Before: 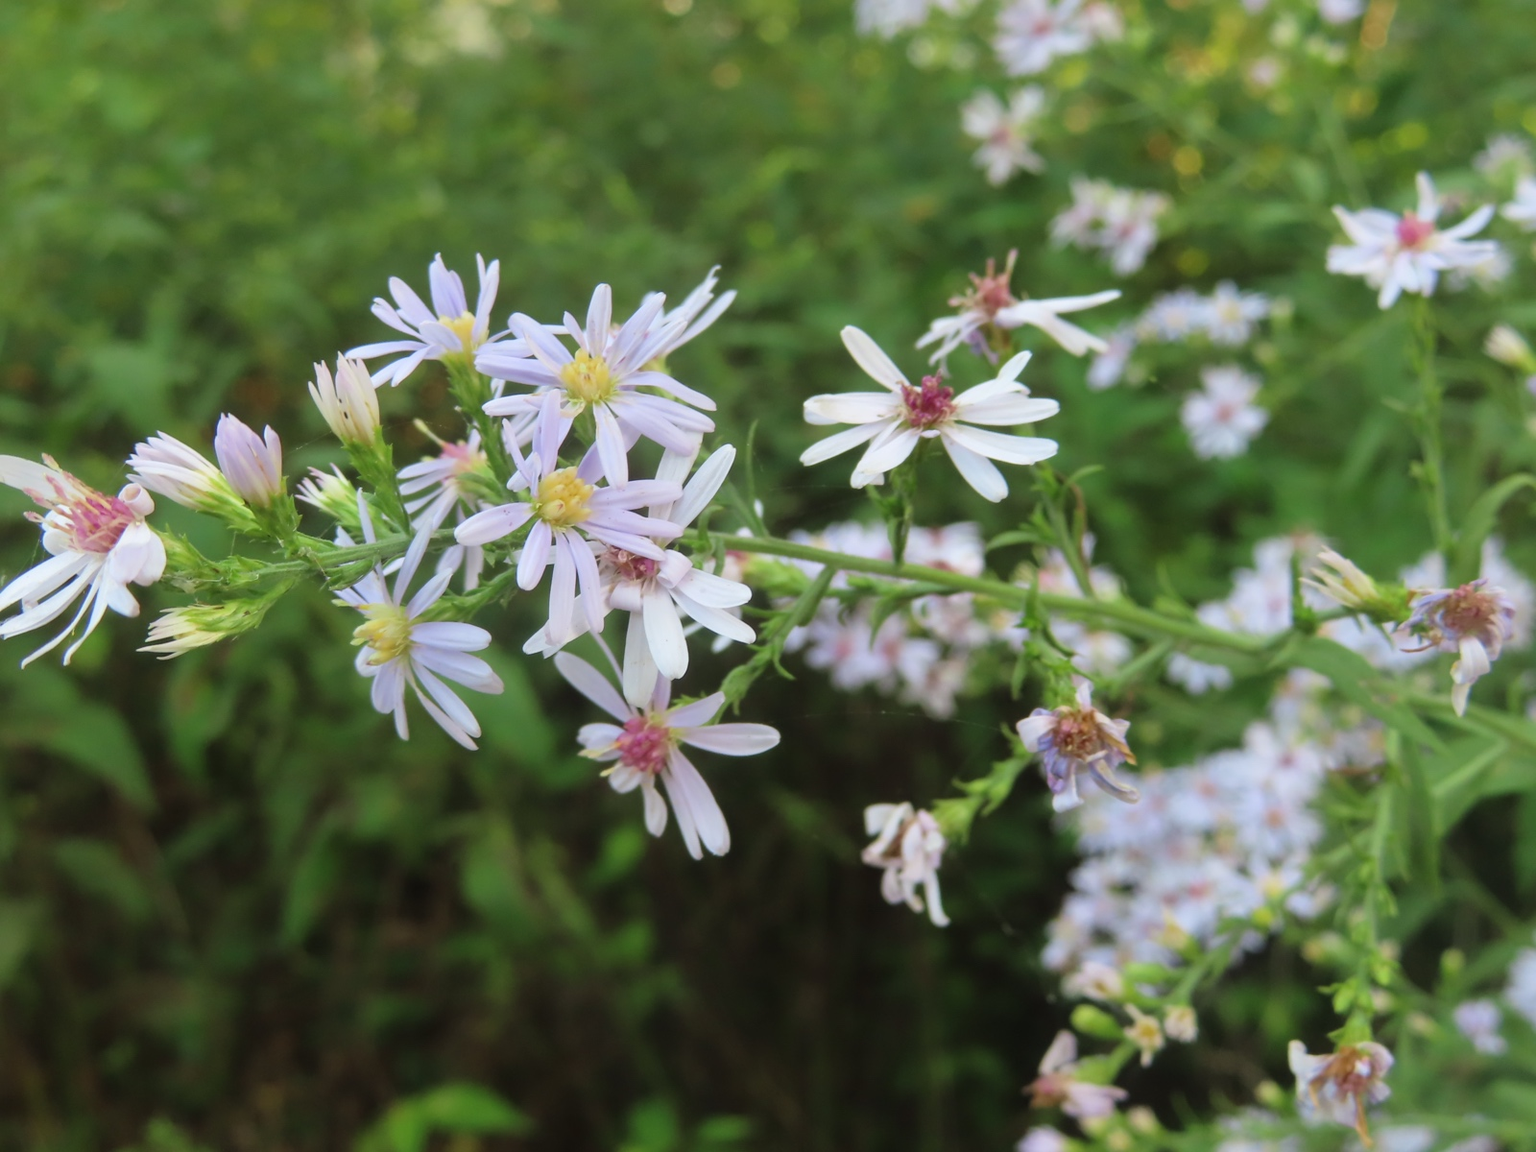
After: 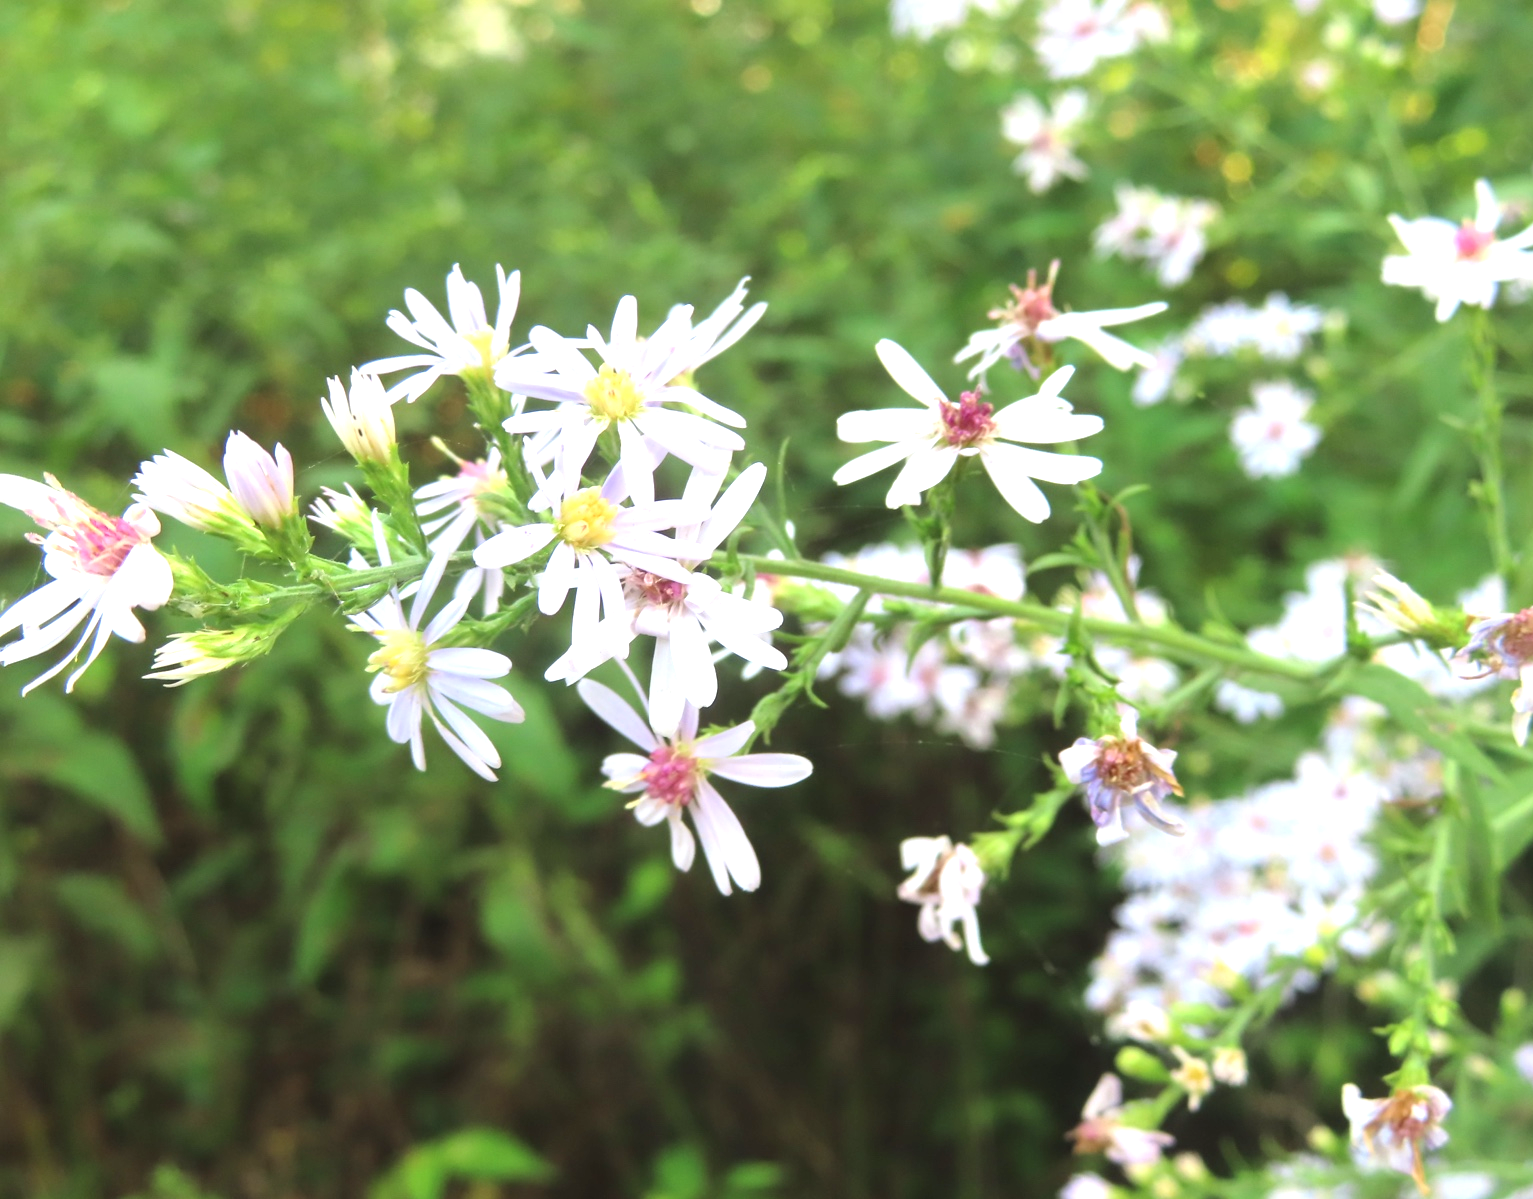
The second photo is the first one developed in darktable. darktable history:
exposure: black level correction 0, exposure 1.1 EV, compensate highlight preservation false
crop: right 4.126%, bottom 0.031%
